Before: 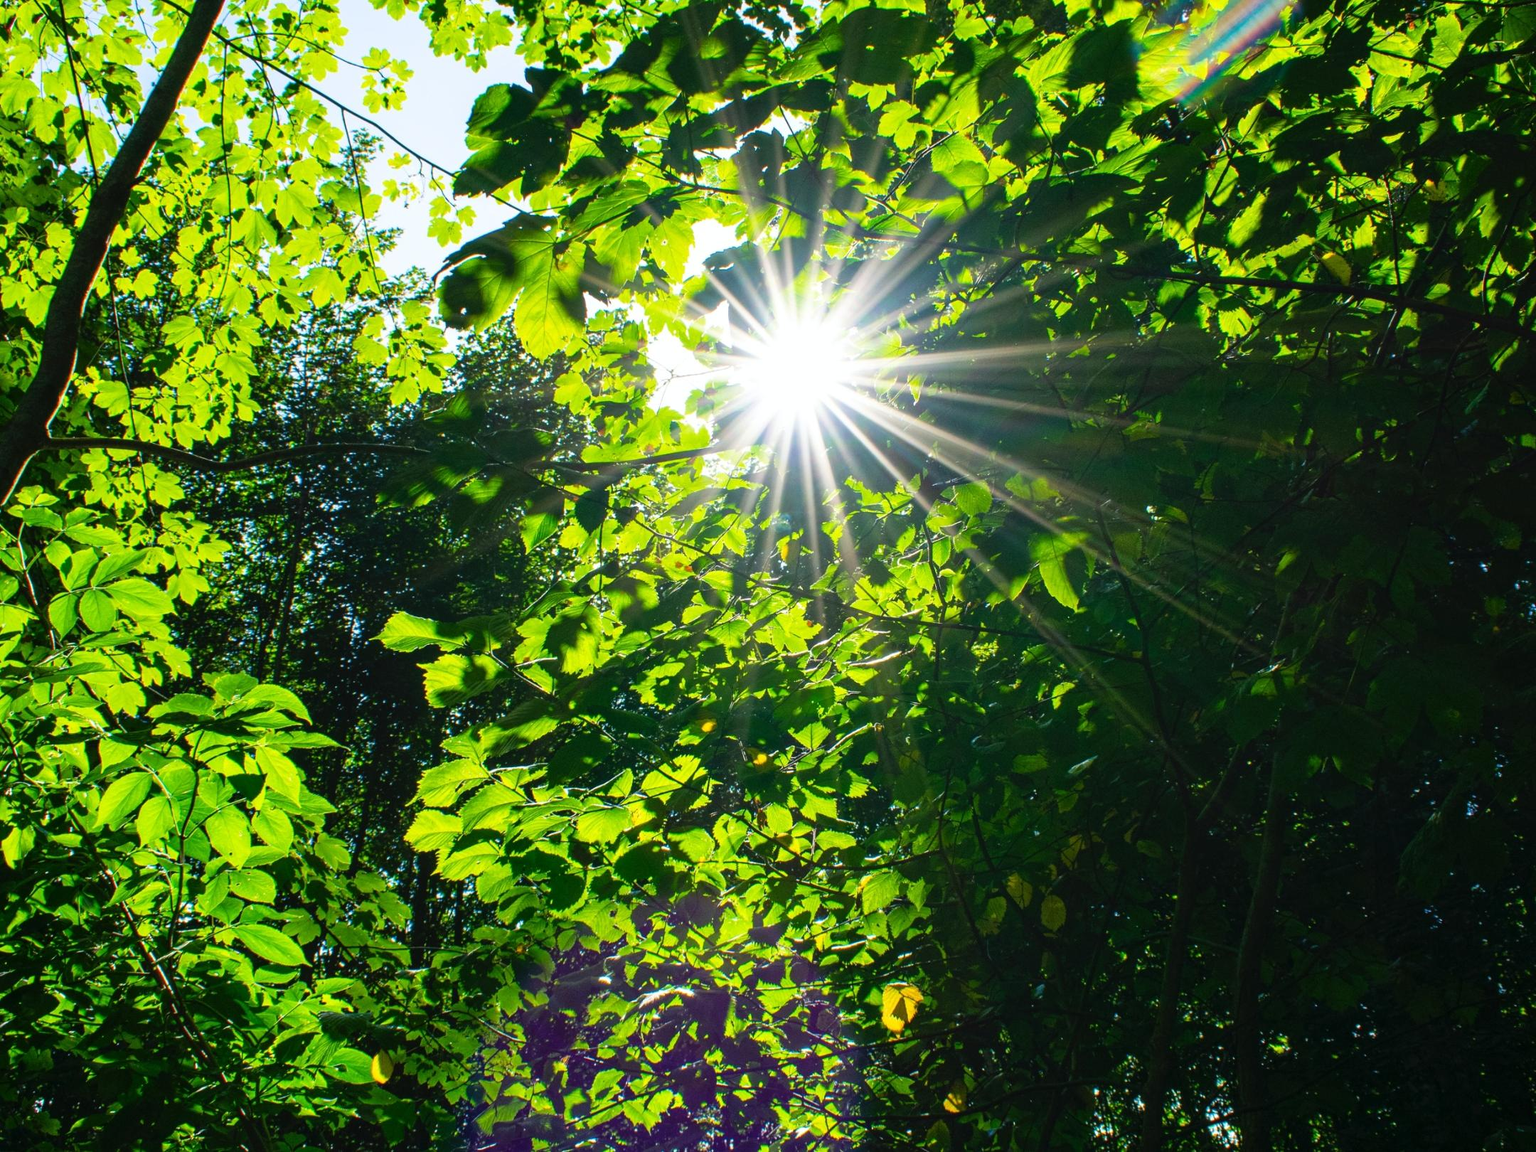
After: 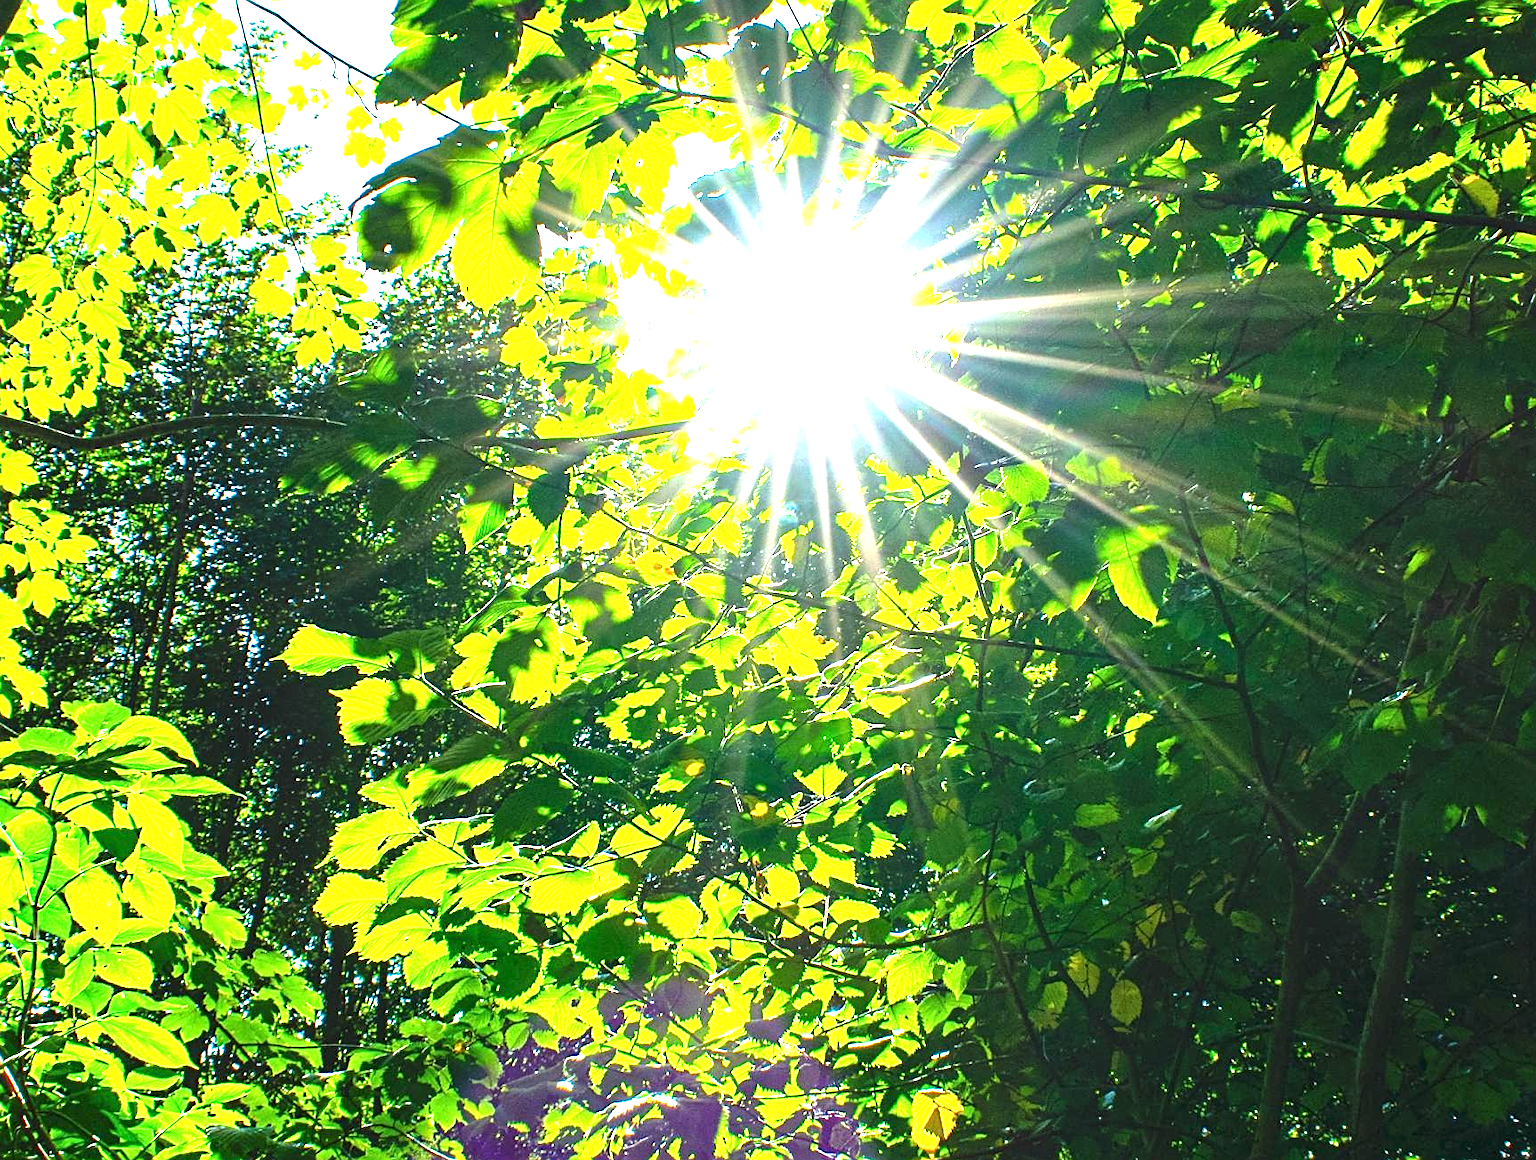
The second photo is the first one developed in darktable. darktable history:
local contrast: mode bilateral grid, contrast 21, coarseness 50, detail 120%, midtone range 0.2
sharpen: on, module defaults
crop and rotate: left 10.06%, top 9.813%, right 10.024%, bottom 9.632%
exposure: black level correction 0, exposure 1.739 EV, compensate highlight preservation false
